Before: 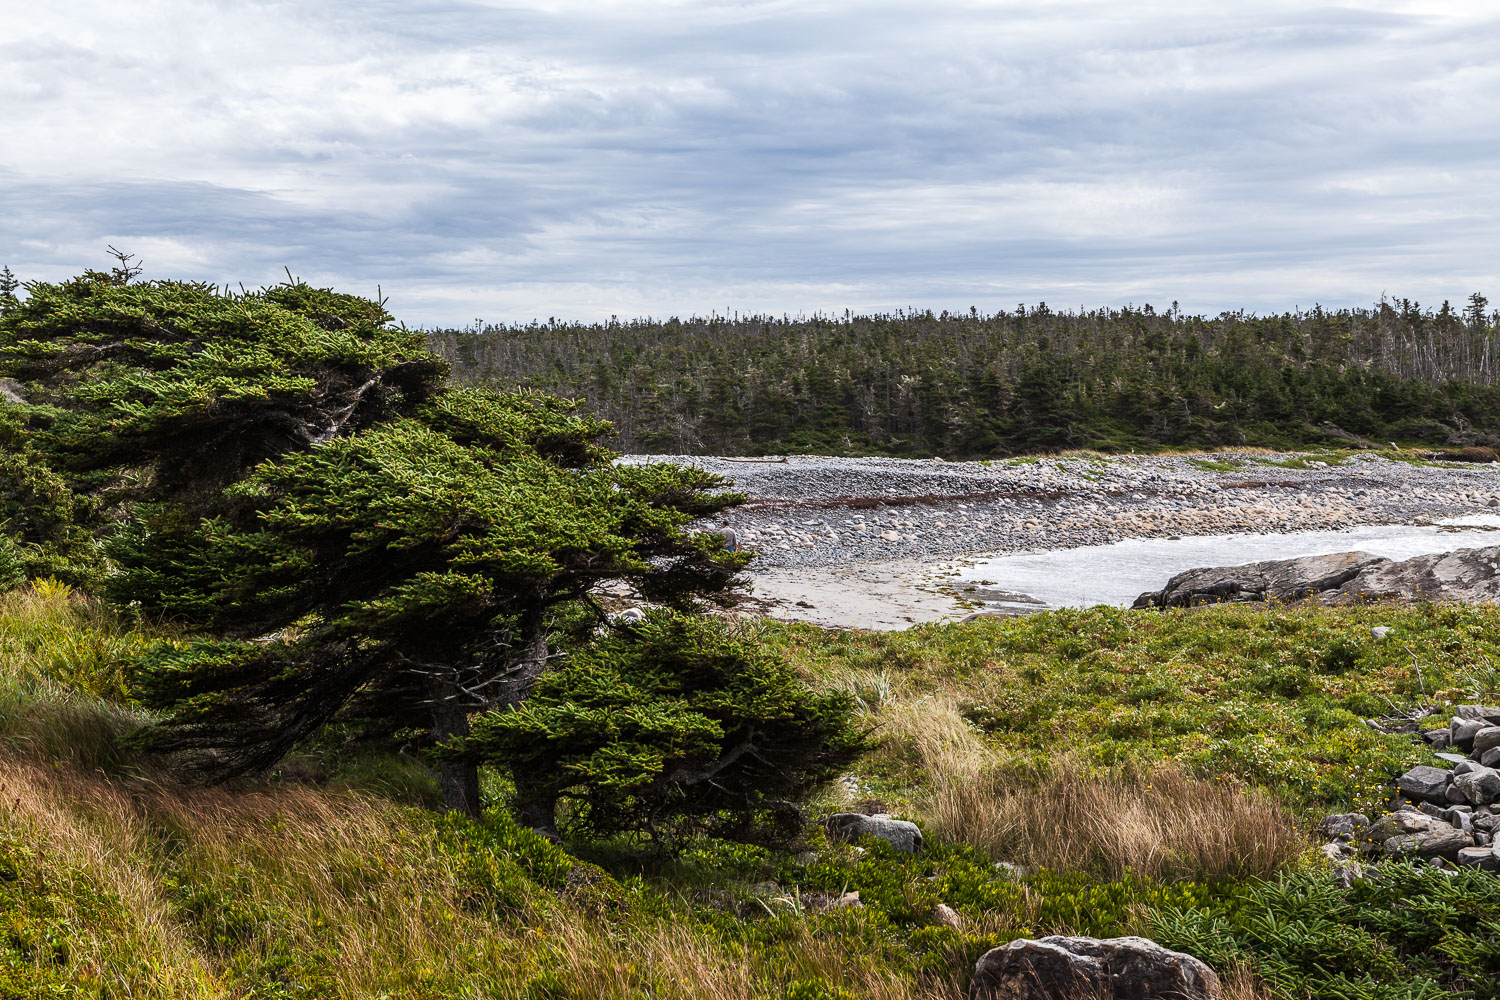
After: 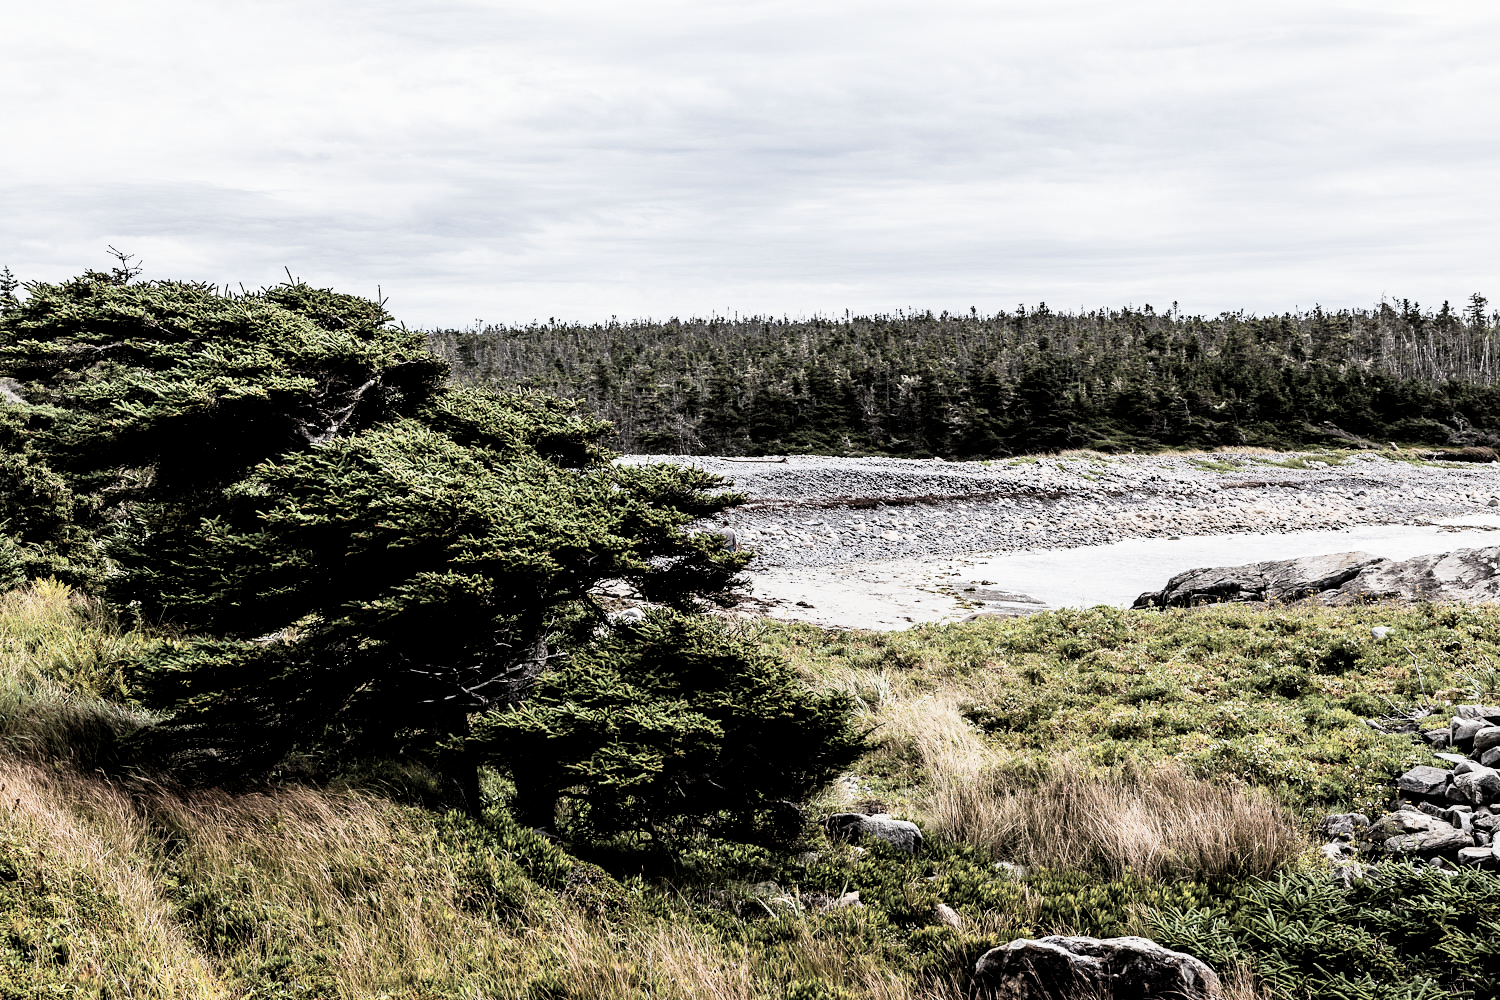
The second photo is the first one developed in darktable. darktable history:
filmic rgb: black relative exposure -5.05 EV, white relative exposure 3.99 EV, hardness 2.9, contrast 1.403, highlights saturation mix -30.55%, iterations of high-quality reconstruction 0
exposure: black level correction 0.01, exposure 1 EV, compensate exposure bias true, compensate highlight preservation false
color zones: curves: ch1 [(0, 0.292) (0.001, 0.292) (0.2, 0.264) (0.4, 0.248) (0.6, 0.248) (0.8, 0.264) (0.999, 0.292) (1, 0.292)]
